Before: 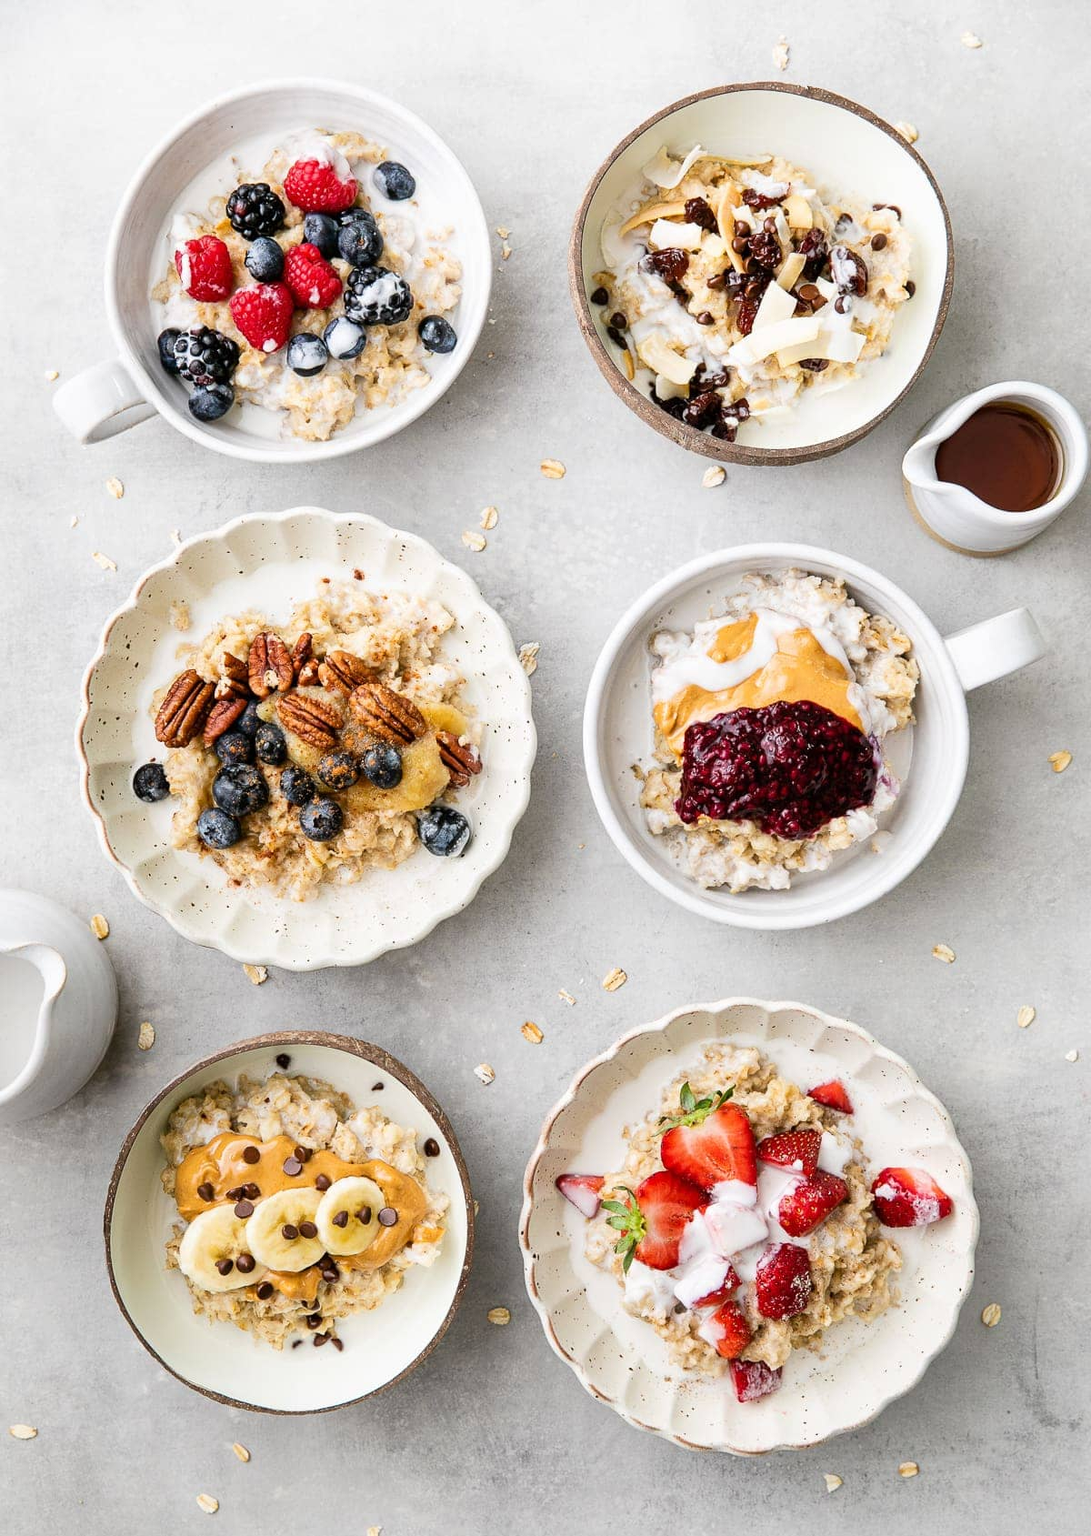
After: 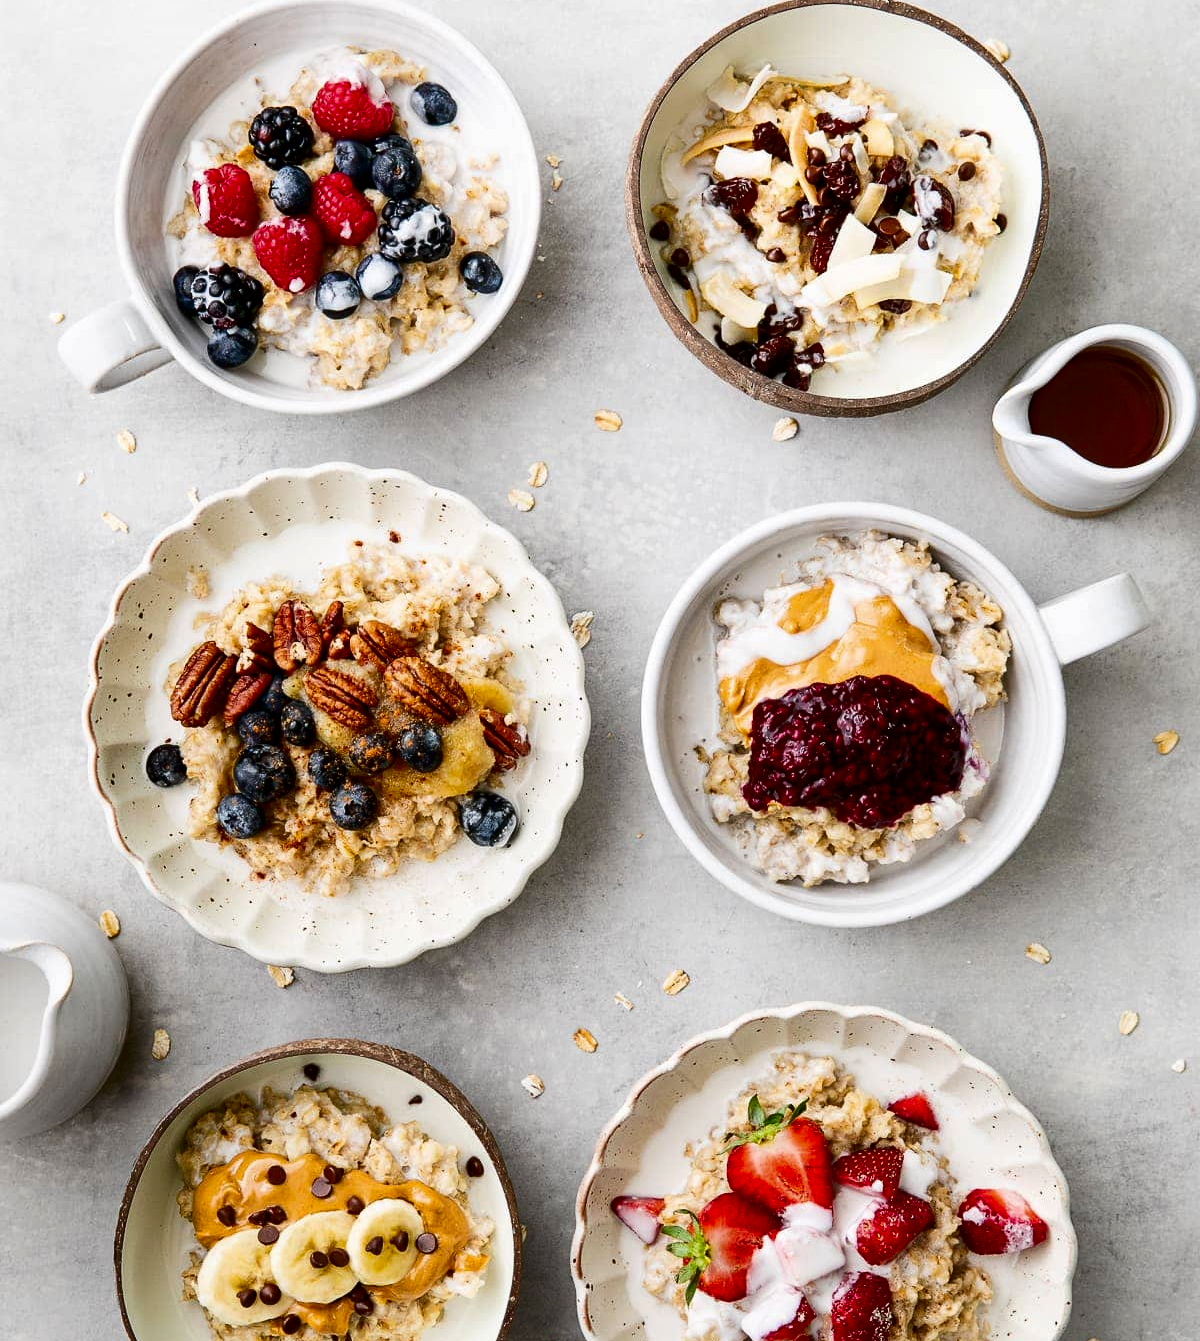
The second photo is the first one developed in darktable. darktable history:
crop and rotate: top 5.667%, bottom 14.921%
contrast brightness saturation: contrast 0.131, brightness -0.238, saturation 0.137
